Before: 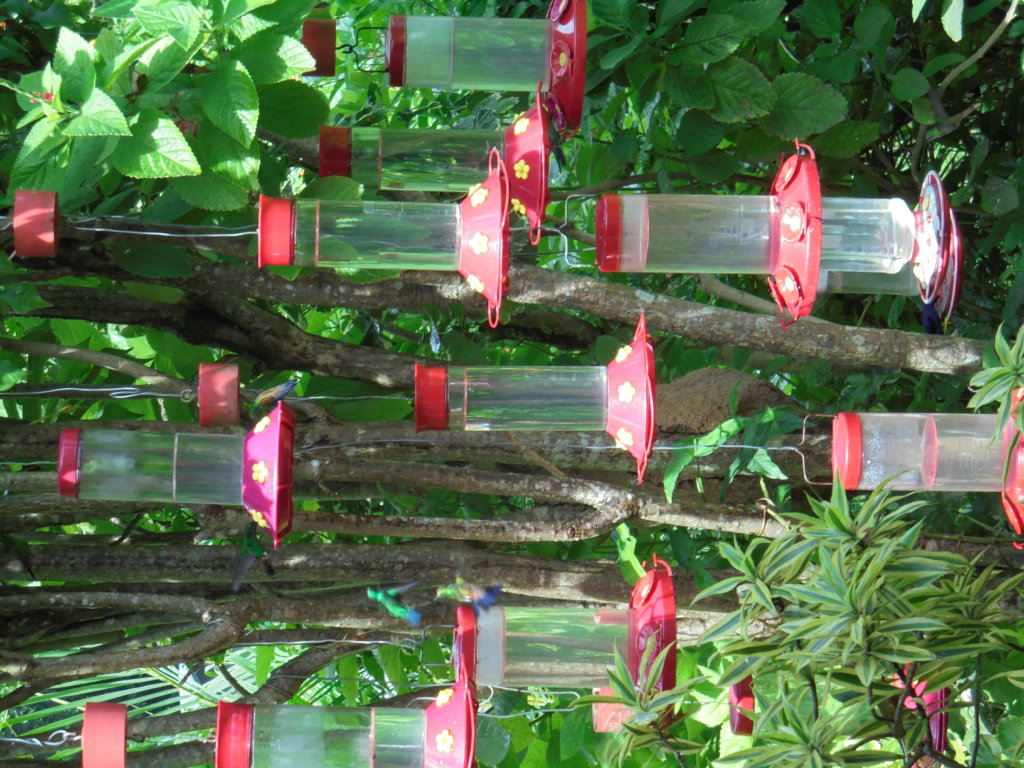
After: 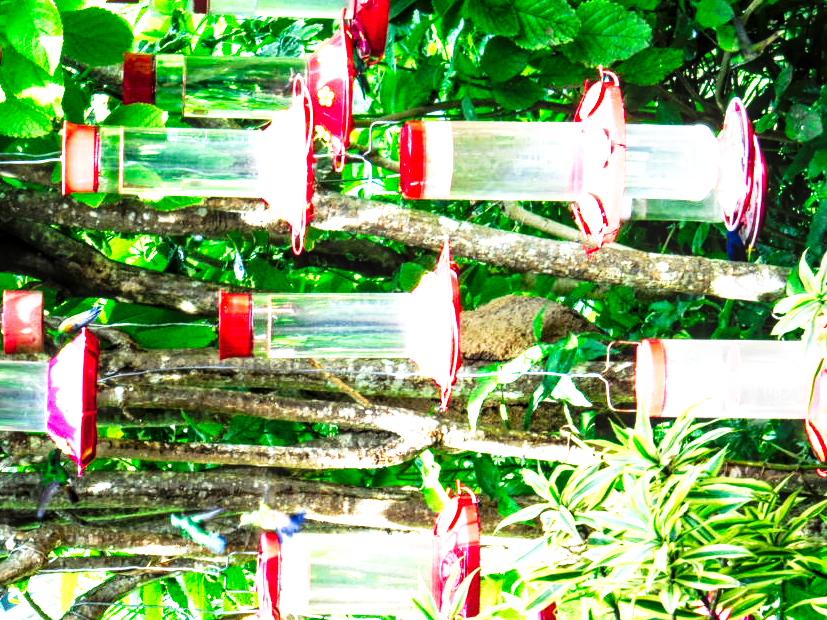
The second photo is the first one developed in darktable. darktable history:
crop: left 19.159%, top 9.58%, bottom 9.58%
tone equalizer: on, module defaults
exposure: black level correction 0, exposure 1.173 EV, compensate exposure bias true, compensate highlight preservation false
local contrast: highlights 61%, detail 143%, midtone range 0.428
tone curve: curves: ch0 [(0, 0) (0.003, 0.002) (0.011, 0.005) (0.025, 0.011) (0.044, 0.017) (0.069, 0.021) (0.1, 0.027) (0.136, 0.035) (0.177, 0.05) (0.224, 0.076) (0.277, 0.126) (0.335, 0.212) (0.399, 0.333) (0.468, 0.473) (0.543, 0.627) (0.623, 0.784) (0.709, 0.9) (0.801, 0.963) (0.898, 0.988) (1, 1)], preserve colors none
